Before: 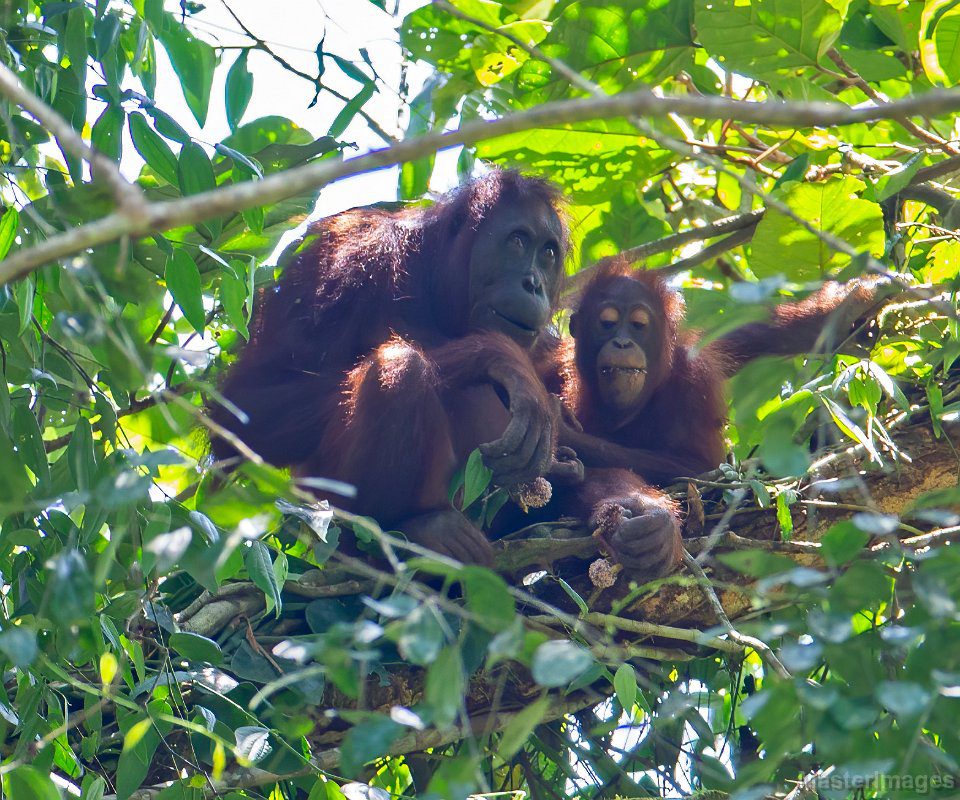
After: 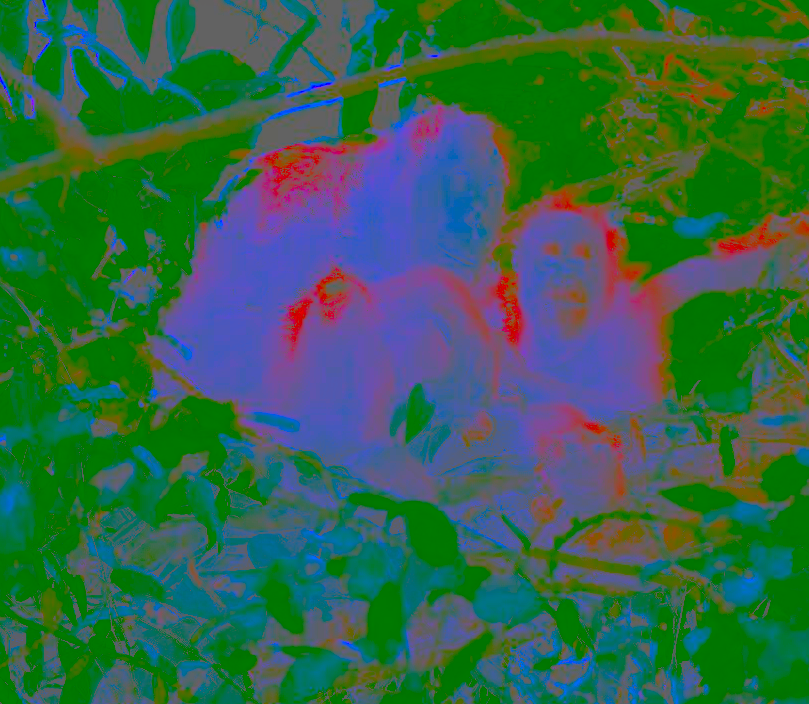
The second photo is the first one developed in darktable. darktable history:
sharpen: on, module defaults
shadows and highlights: highlights color adjustment 89.52%
contrast brightness saturation: contrast -0.987, brightness -0.179, saturation 0.73
exposure: exposure -0.183 EV, compensate highlight preservation false
crop: left 6.135%, top 8.161%, right 9.526%, bottom 3.793%
color balance rgb: linear chroma grading › global chroma 14.978%, perceptual saturation grading › global saturation 20%, perceptual saturation grading › highlights 2.432%, perceptual saturation grading › shadows 49.996%, global vibrance 20%
tone equalizer: -8 EV -0.743 EV, -7 EV -0.673 EV, -6 EV -0.607 EV, -5 EV -0.412 EV, -3 EV 0.397 EV, -2 EV 0.6 EV, -1 EV 0.696 EV, +0 EV 0.76 EV, edges refinement/feathering 500, mask exposure compensation -1.57 EV, preserve details no
filmic rgb: black relative exposure -7.65 EV, white relative exposure 4.56 EV, hardness 3.61, contrast 1.057, color science v6 (2022)
